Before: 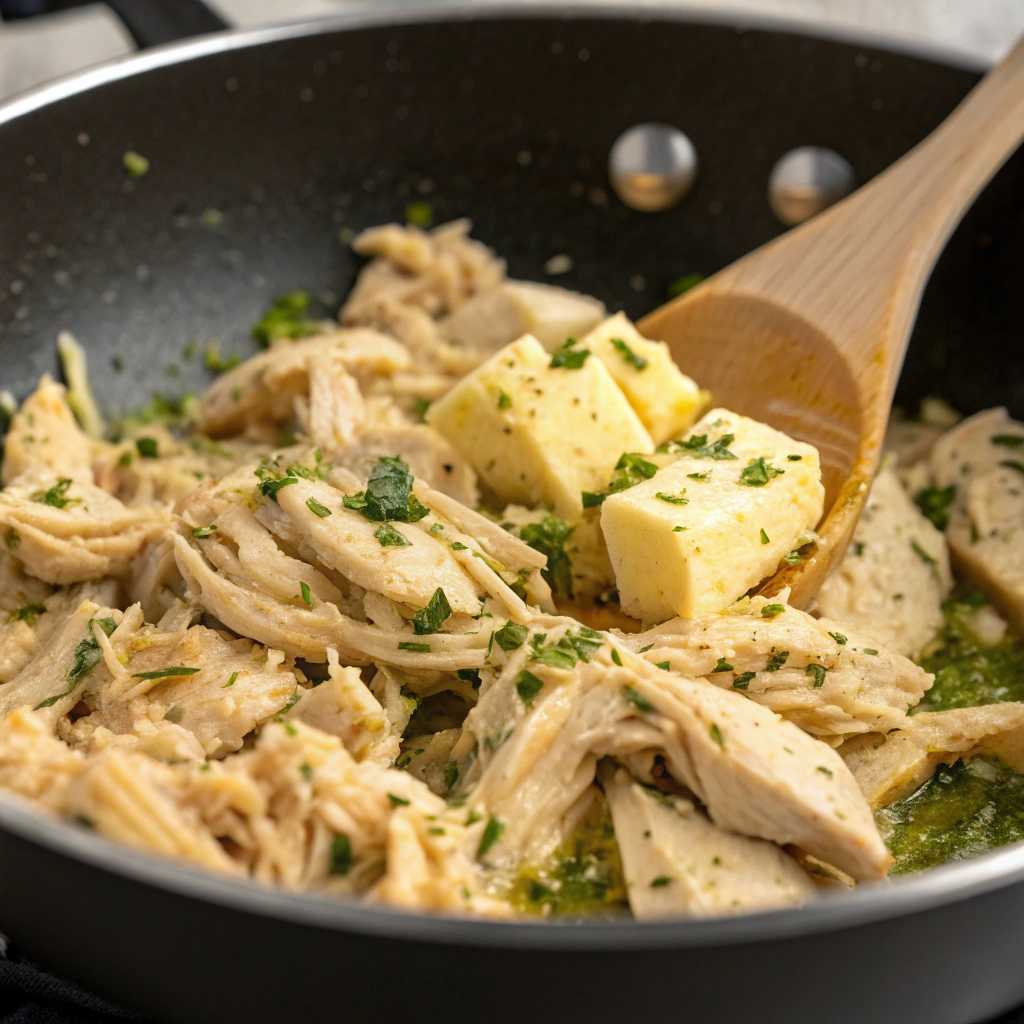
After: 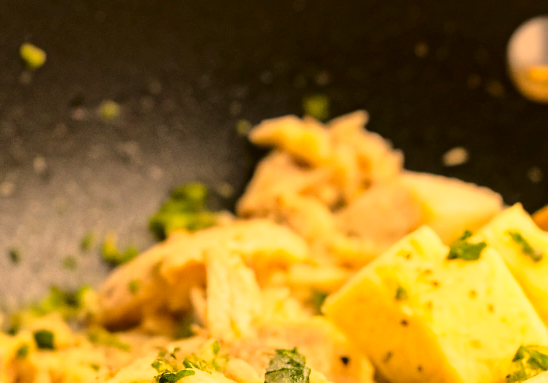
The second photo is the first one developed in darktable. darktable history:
base curve: curves: ch0 [(0, 0) (0.028, 0.03) (0.121, 0.232) (0.46, 0.748) (0.859, 0.968) (1, 1)]
color correction: highlights a* 18.44, highlights b* 34.88, shadows a* 1.77, shadows b* 6.14, saturation 1.02
crop: left 10.119%, top 10.569%, right 36.283%, bottom 51.956%
